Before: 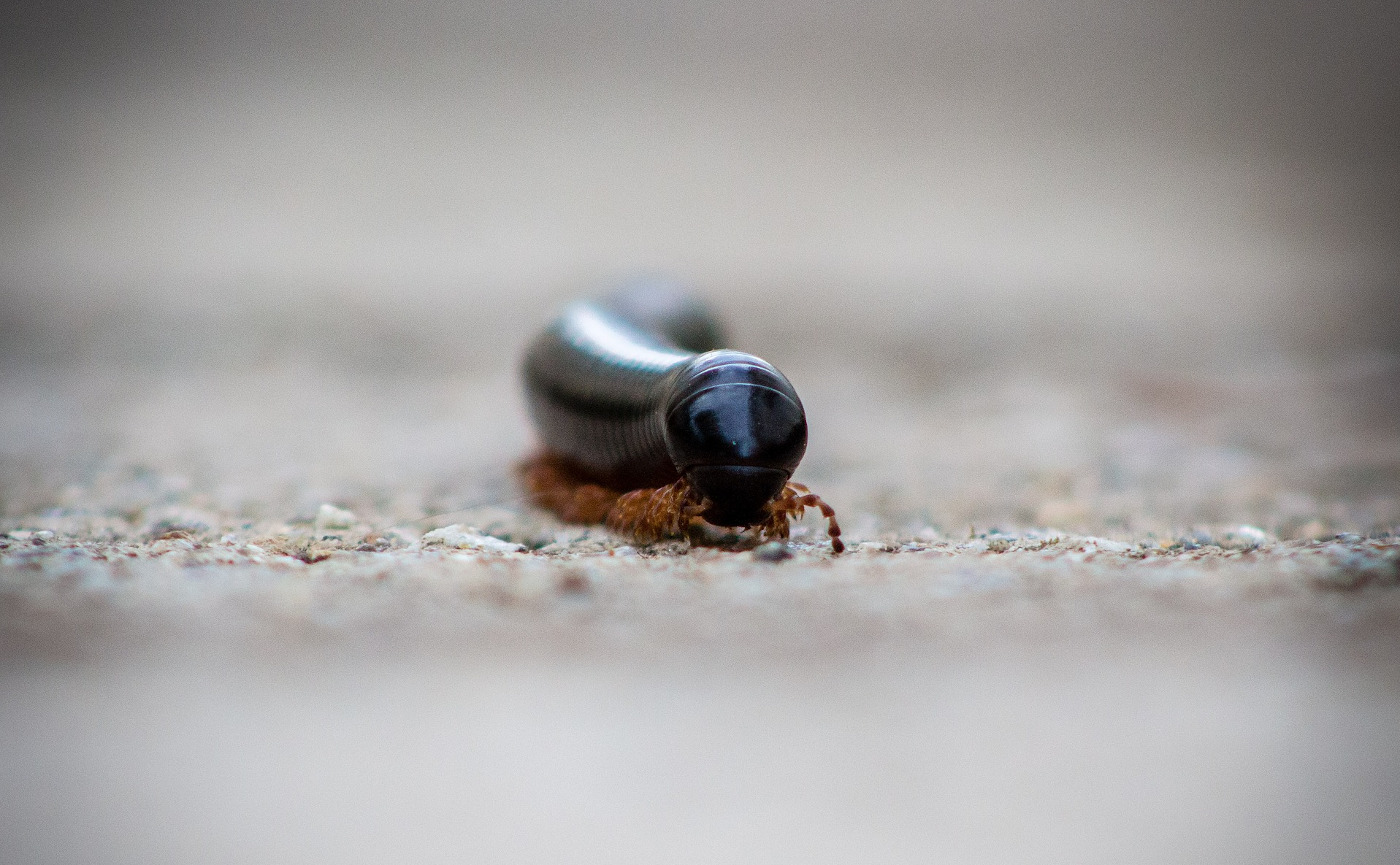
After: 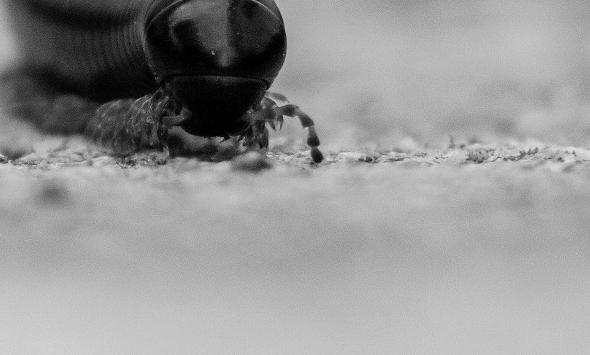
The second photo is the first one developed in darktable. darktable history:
monochrome: a 14.95, b -89.96
crop: left 37.221%, top 45.169%, right 20.63%, bottom 13.777%
